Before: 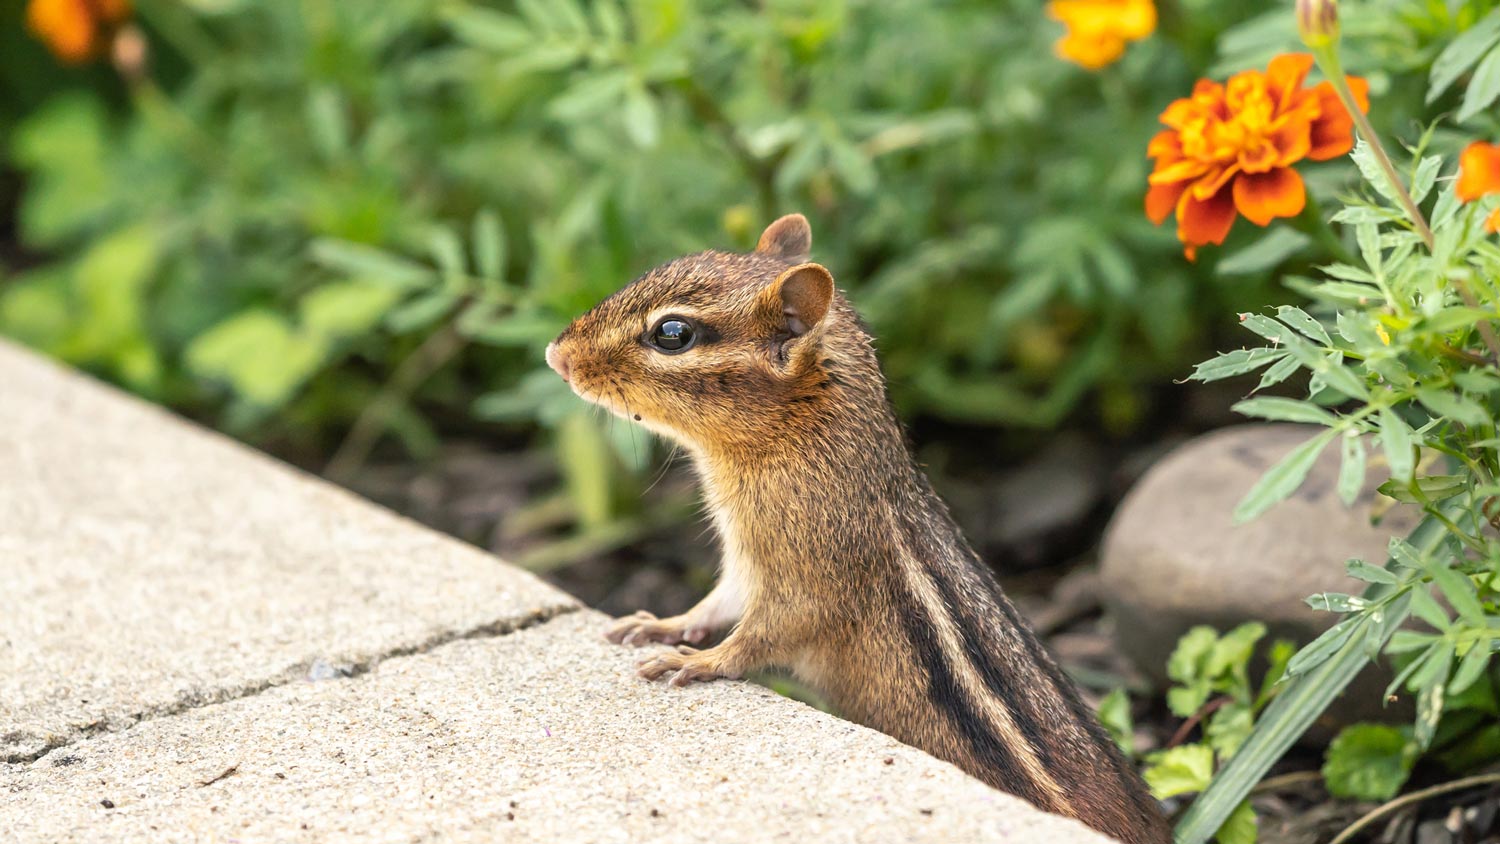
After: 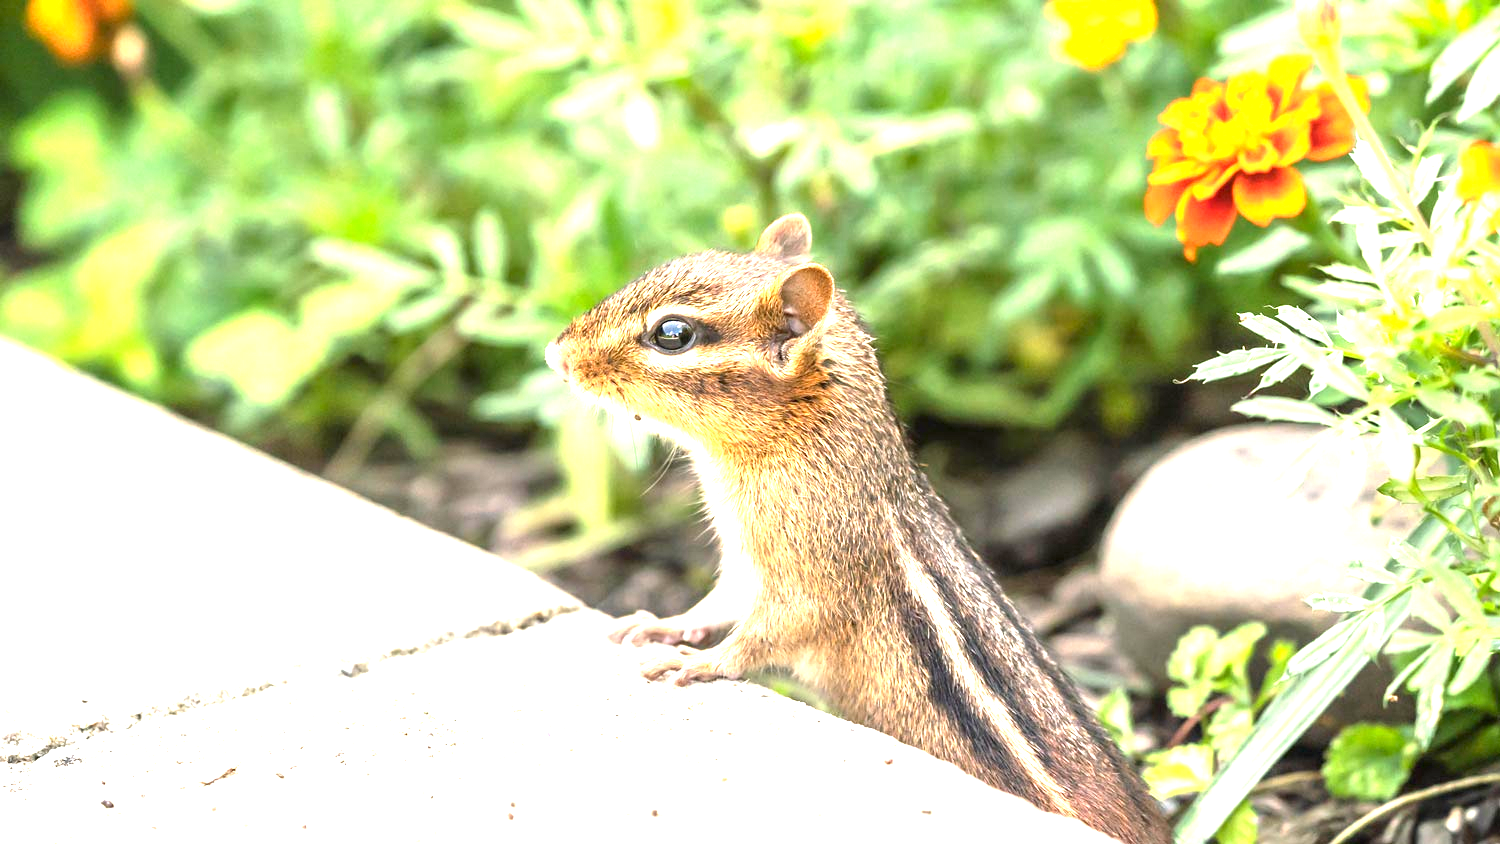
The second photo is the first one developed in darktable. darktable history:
exposure: black level correction 0.001, exposure 1.734 EV, compensate exposure bias true, compensate highlight preservation false
